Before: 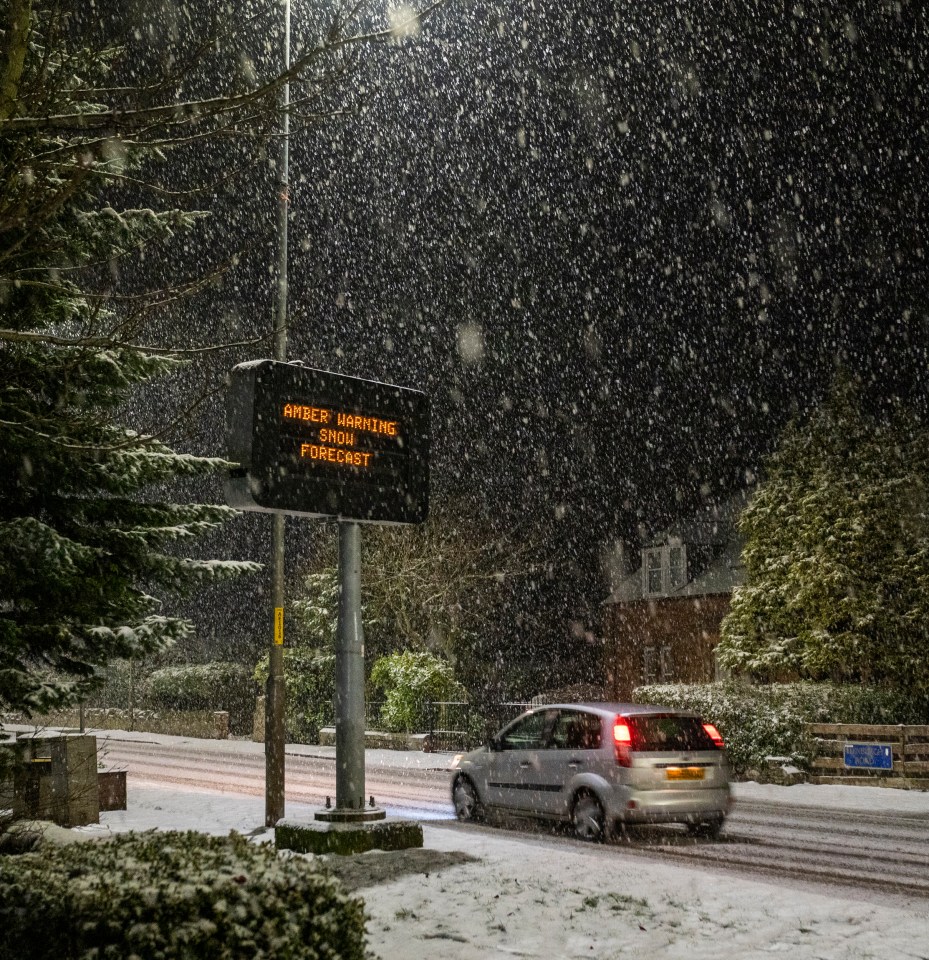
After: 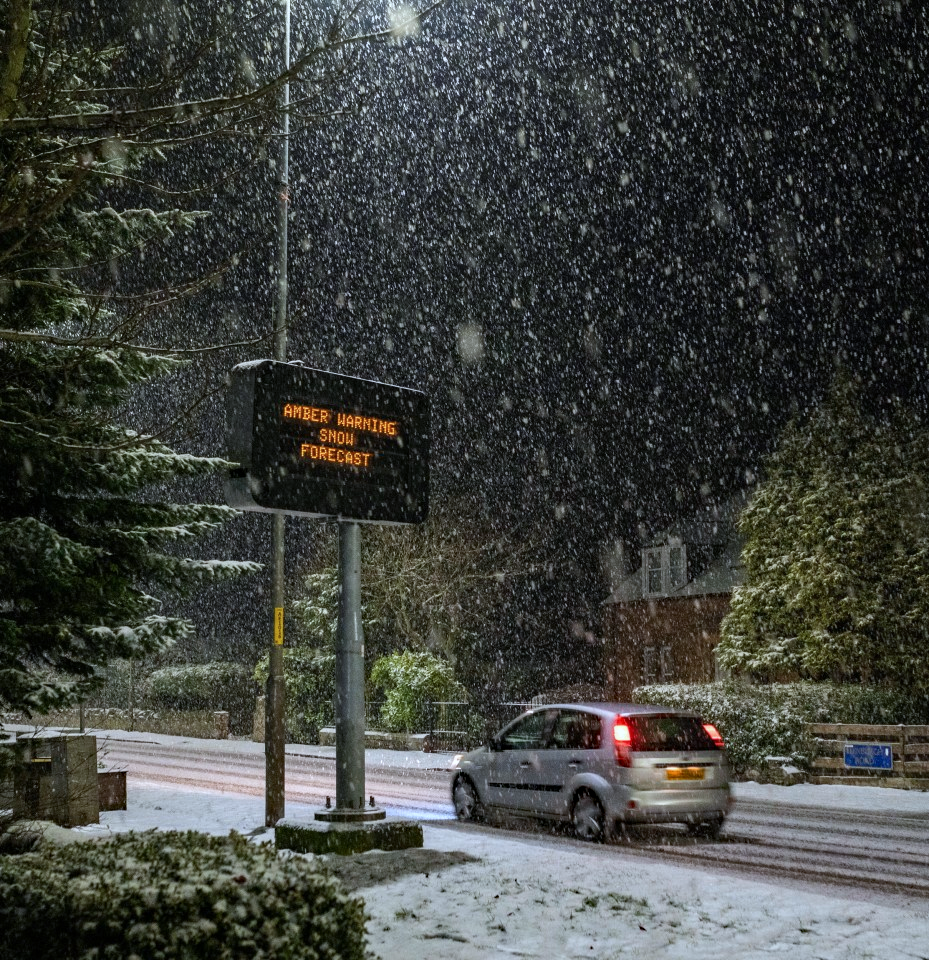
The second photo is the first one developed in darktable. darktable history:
color calibration: x 0.37, y 0.382, temperature 4313.32 K
haze removal: compatibility mode true, adaptive false
